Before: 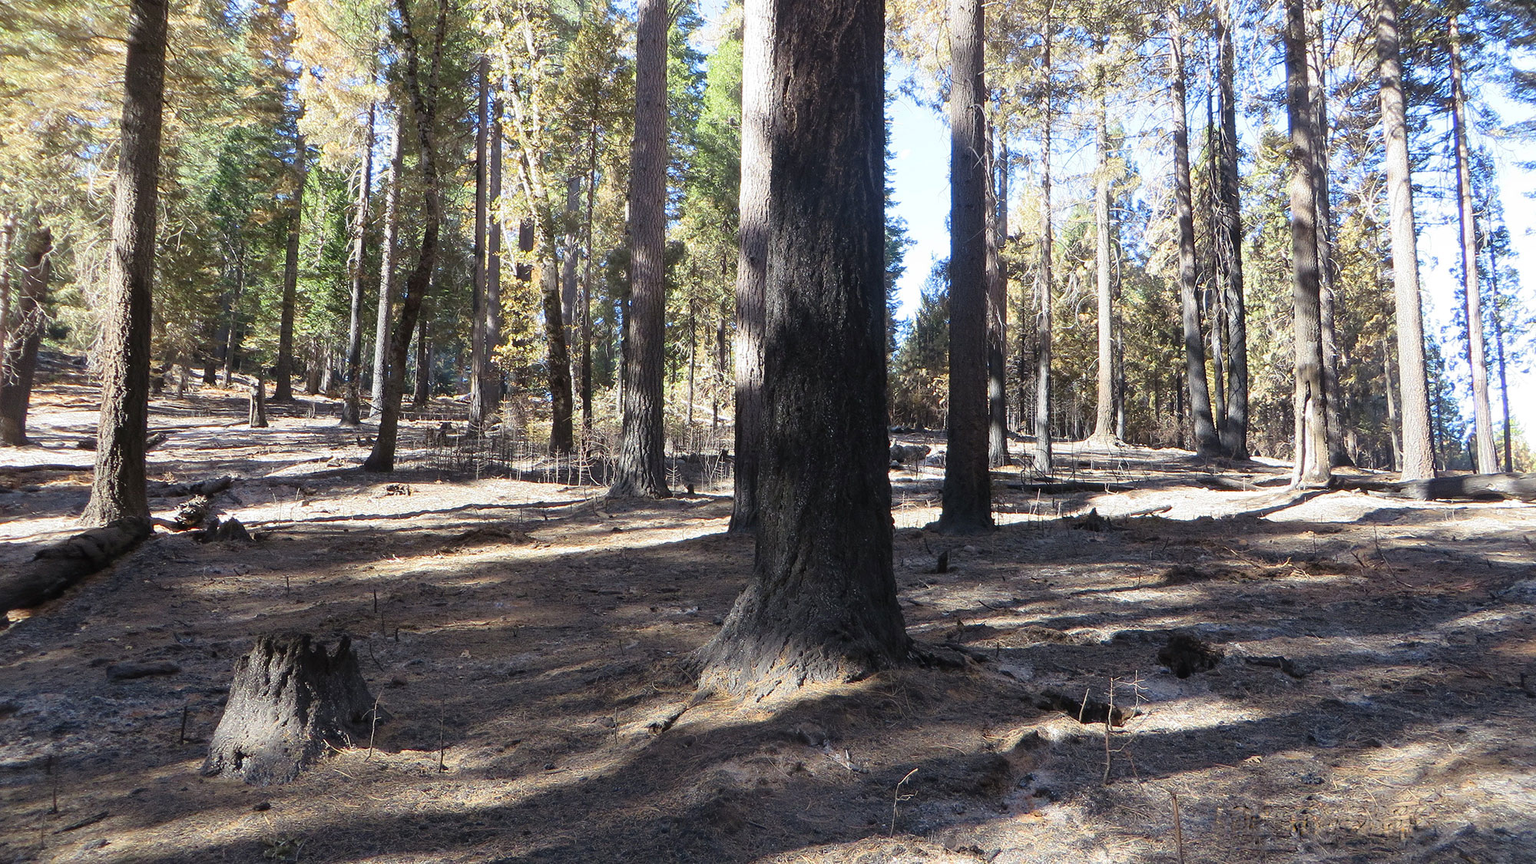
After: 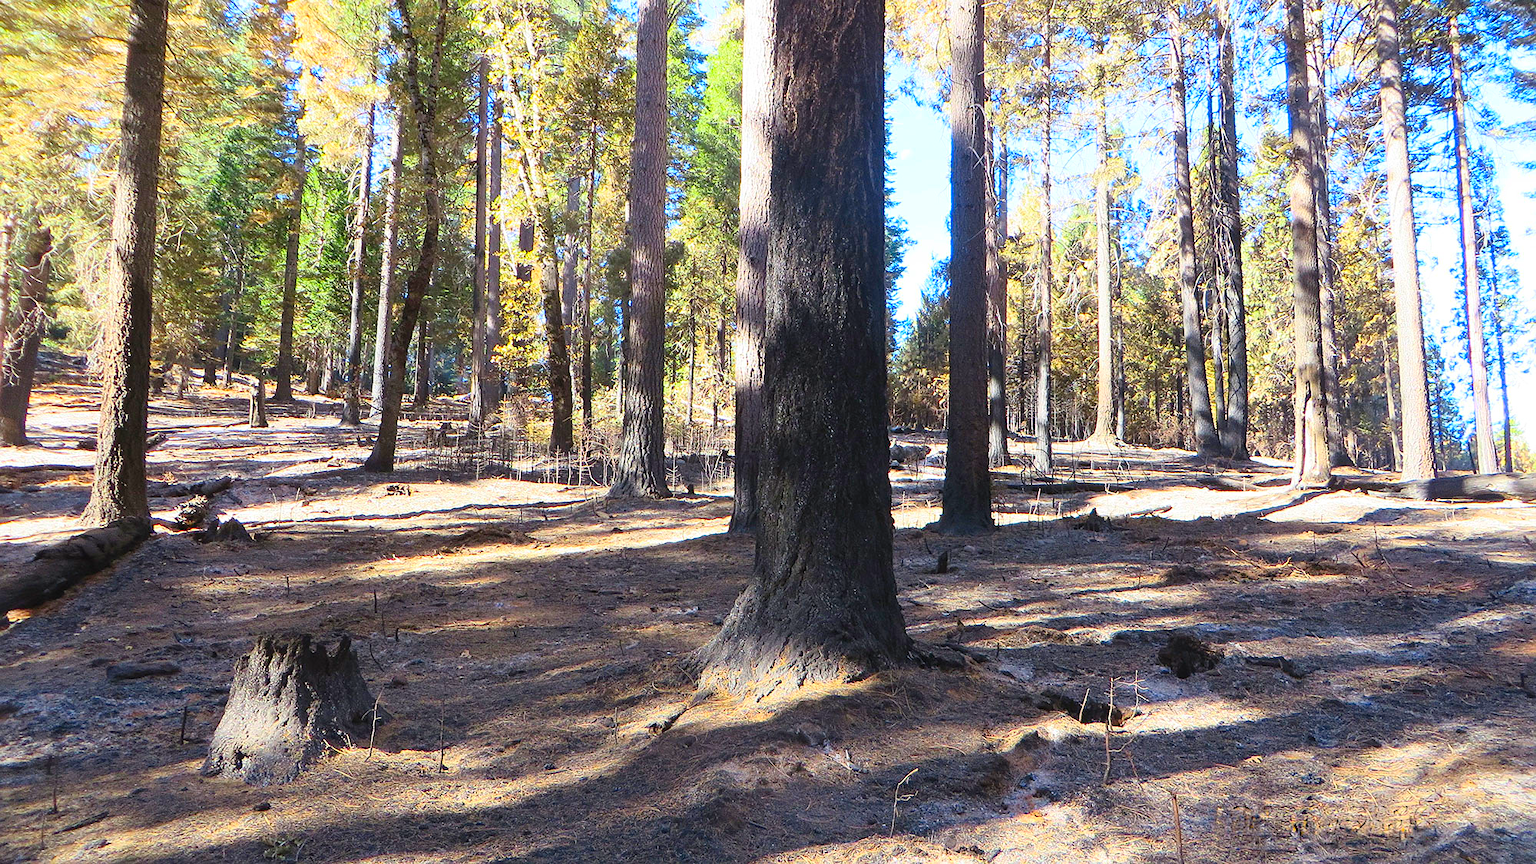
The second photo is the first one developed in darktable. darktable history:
contrast brightness saturation: contrast 0.2, brightness 0.2, saturation 0.8
sharpen: radius 1.272, amount 0.305, threshold 0
